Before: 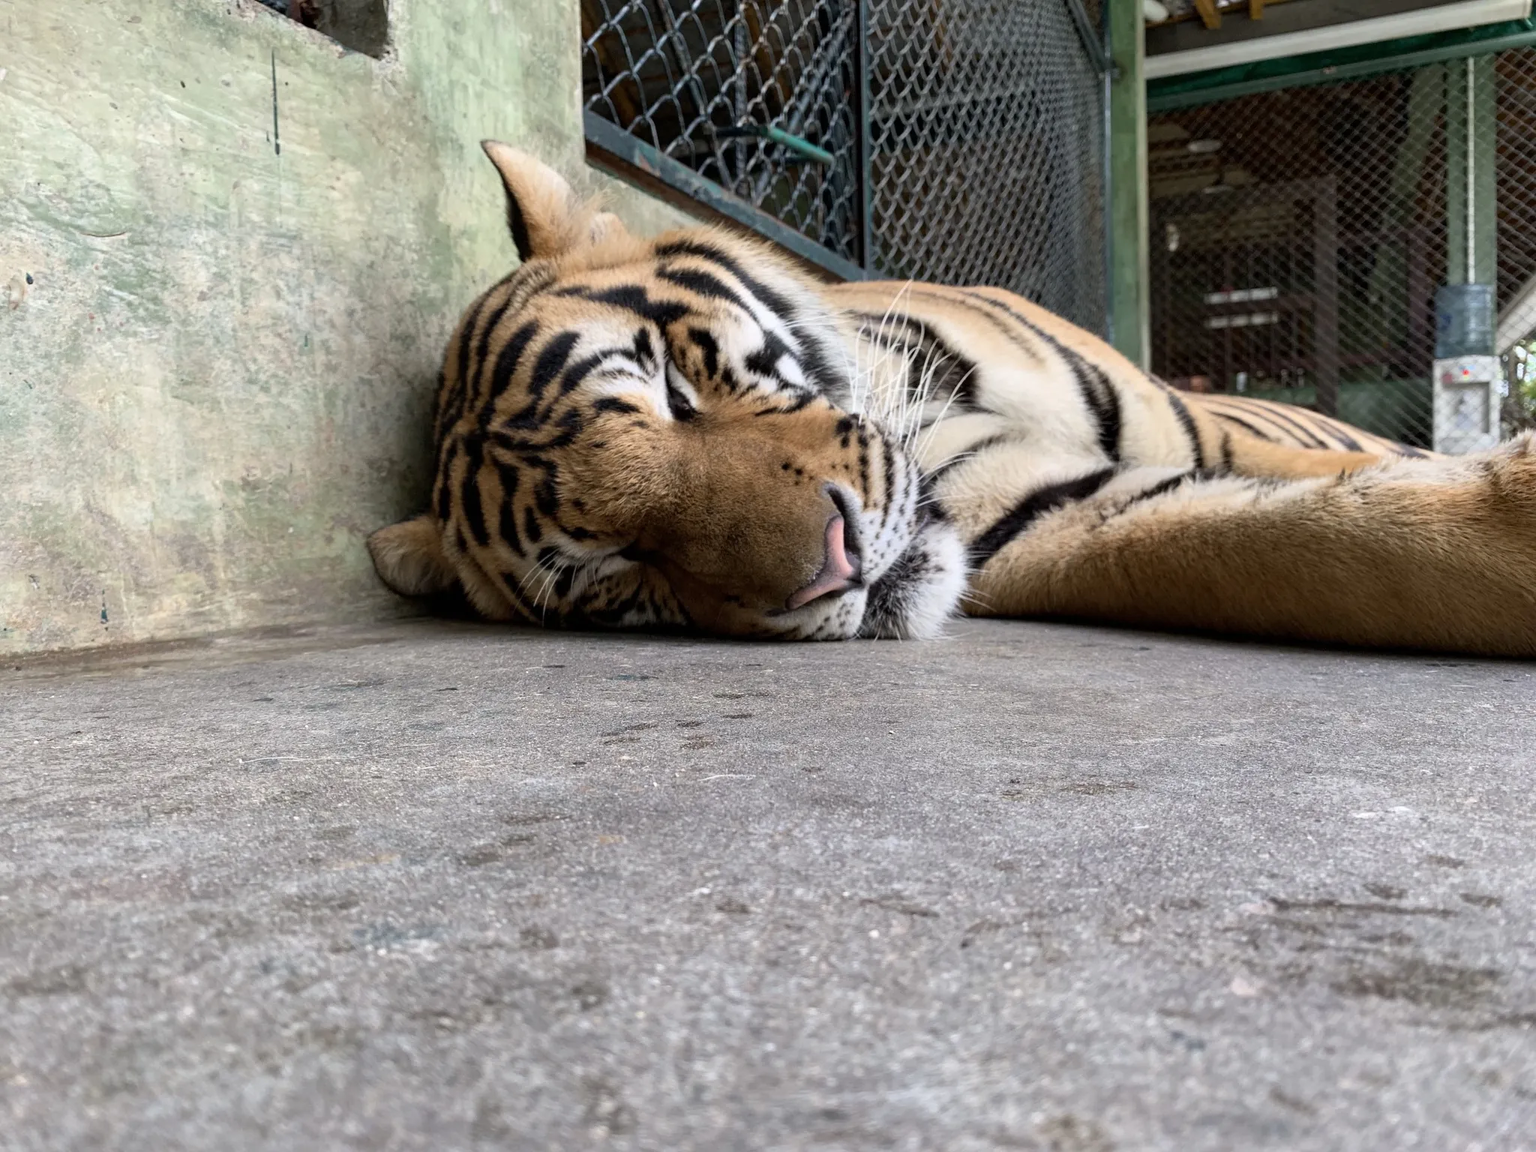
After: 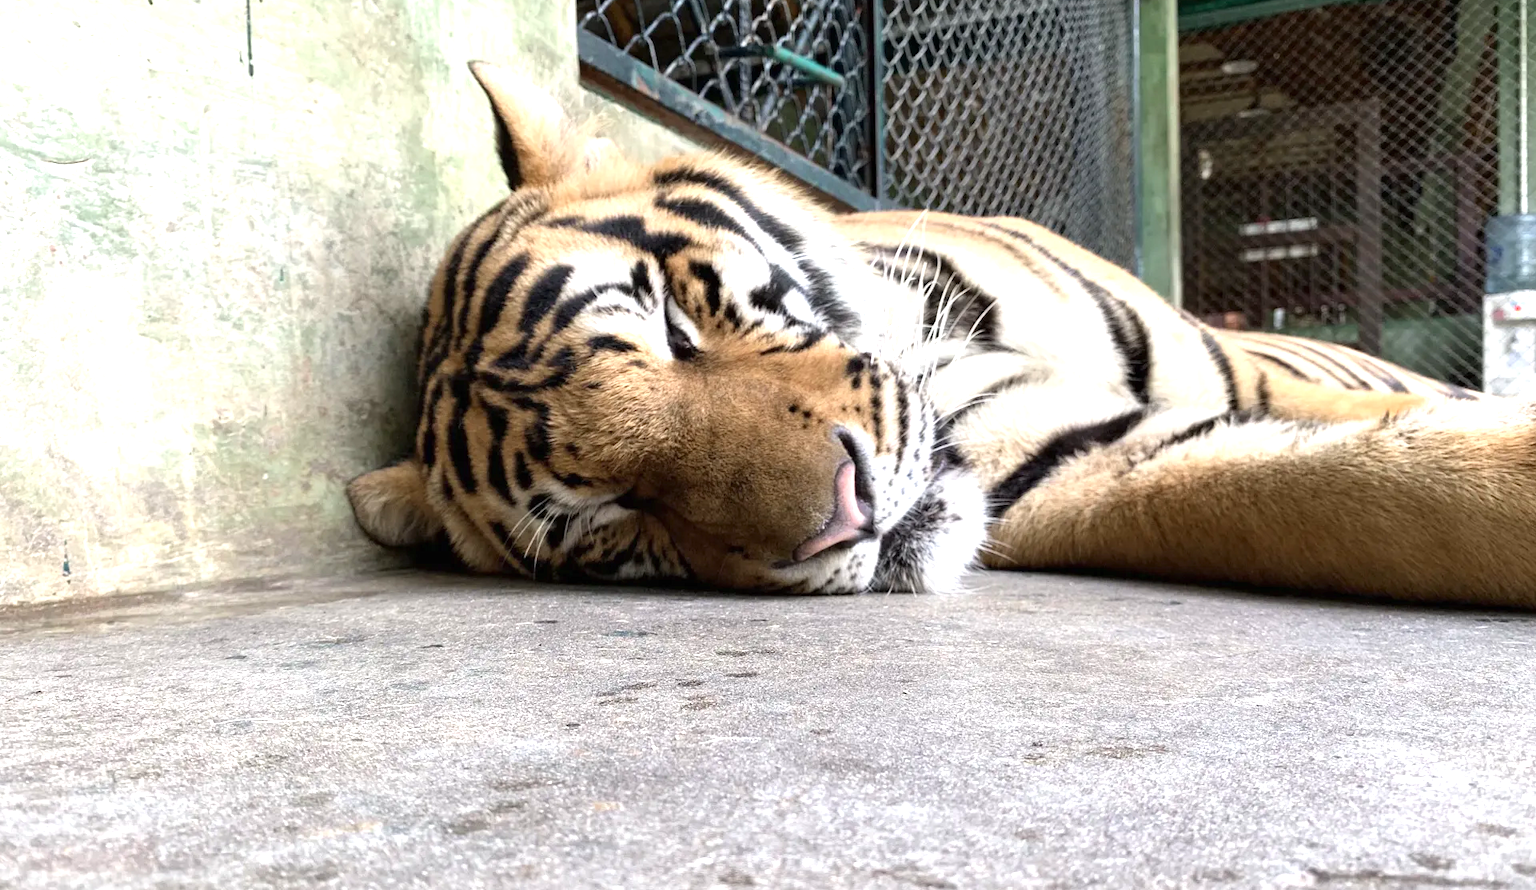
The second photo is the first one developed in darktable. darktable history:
exposure: black level correction 0, exposure 0.95 EV, compensate exposure bias true, compensate highlight preservation false
crop: left 2.737%, top 7.287%, right 3.421%, bottom 20.179%
